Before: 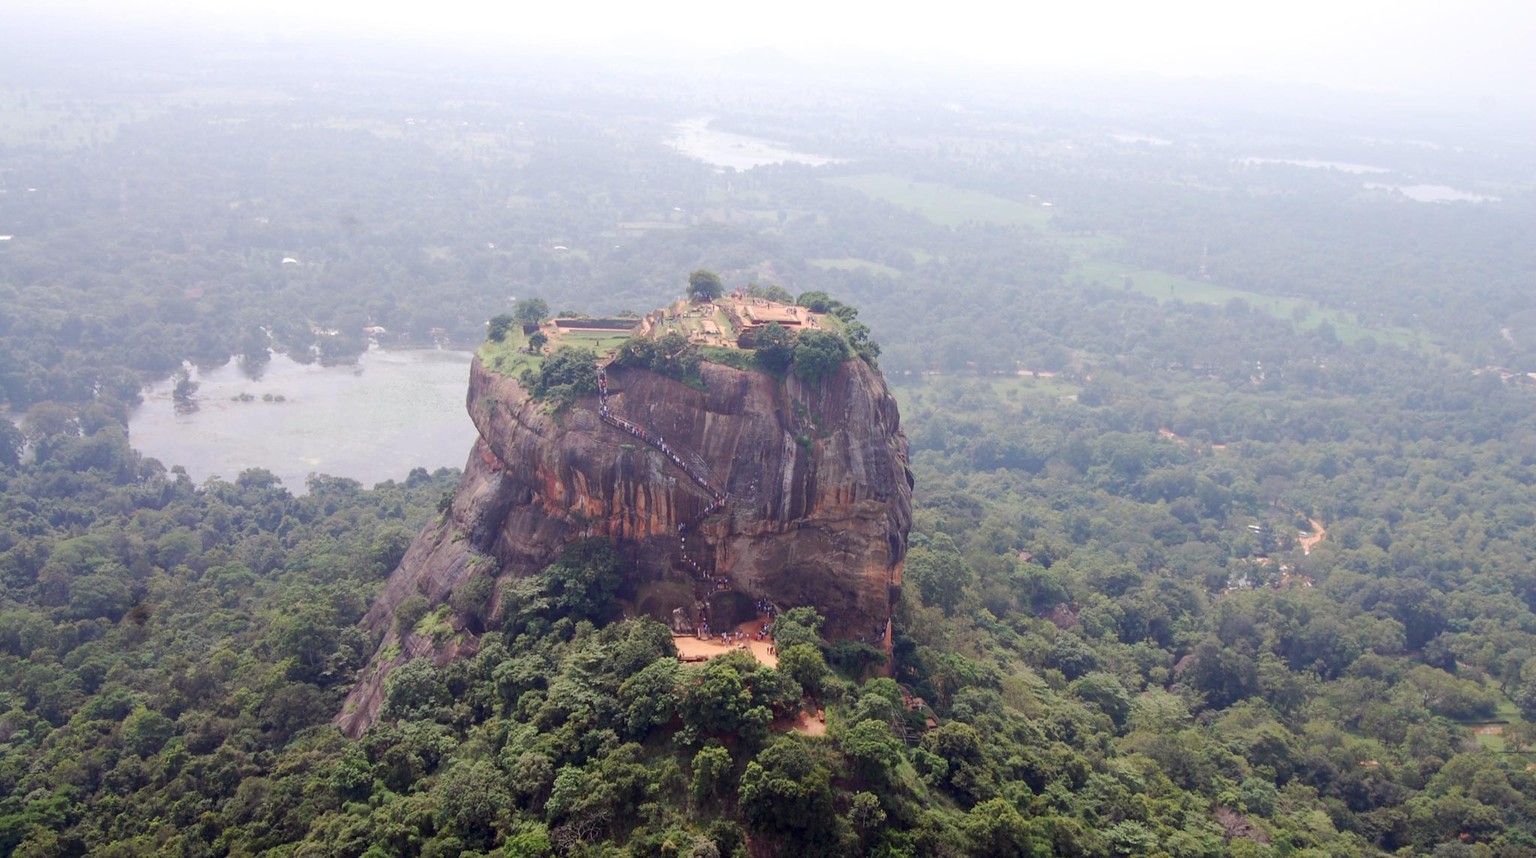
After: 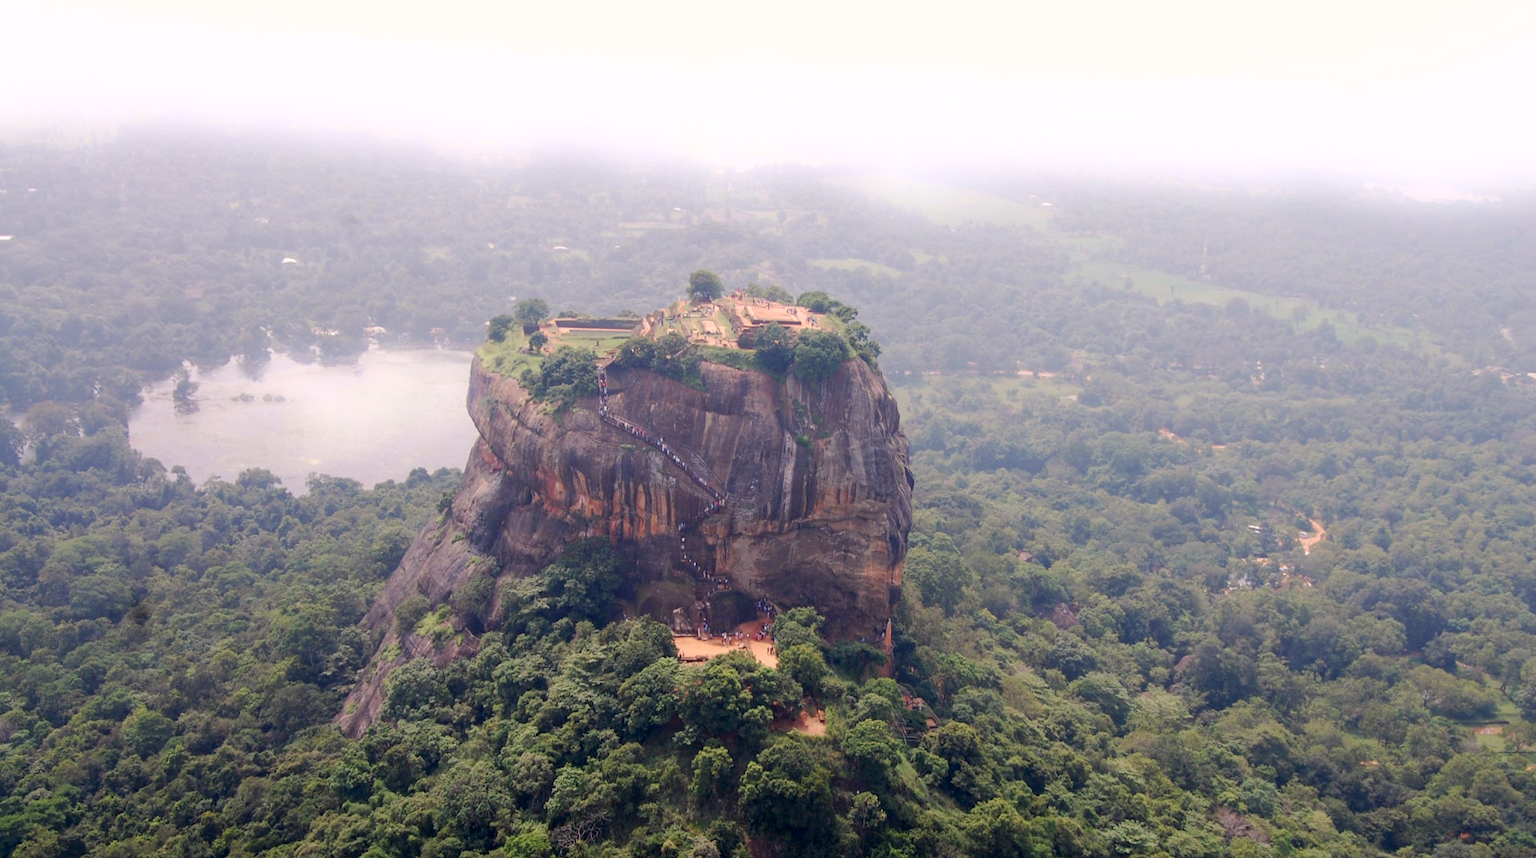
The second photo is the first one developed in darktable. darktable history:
bloom: size 5%, threshold 95%, strength 15%
color correction: highlights a* 5.38, highlights b* 5.3, shadows a* -4.26, shadows b* -5.11
